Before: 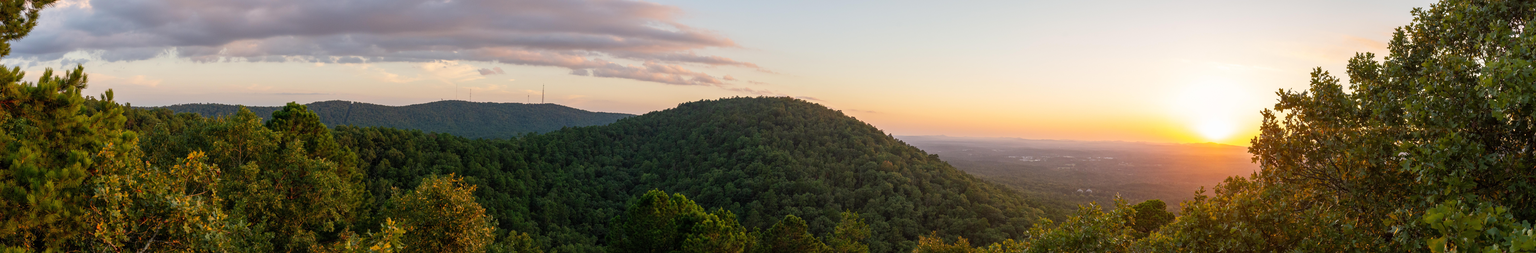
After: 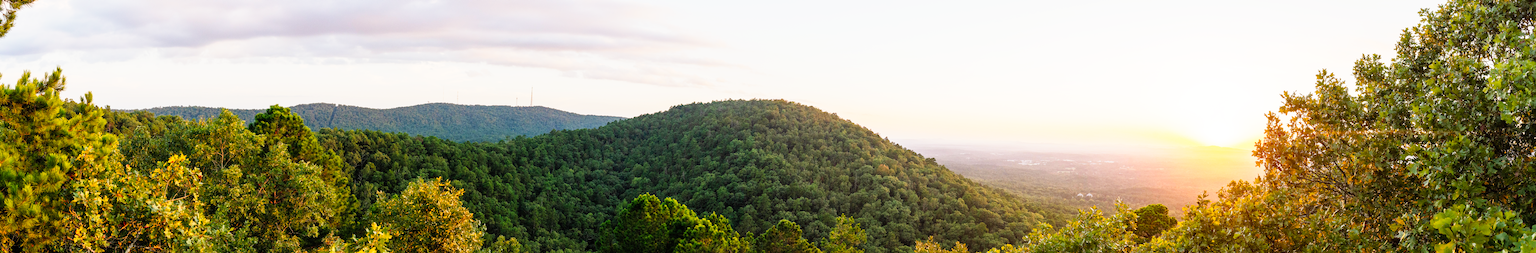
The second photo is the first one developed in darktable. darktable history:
tone curve: curves: ch0 [(0, 0) (0.003, 0.003) (0.011, 0.011) (0.025, 0.026) (0.044, 0.045) (0.069, 0.087) (0.1, 0.141) (0.136, 0.202) (0.177, 0.271) (0.224, 0.357) (0.277, 0.461) (0.335, 0.583) (0.399, 0.685) (0.468, 0.782) (0.543, 0.867) (0.623, 0.927) (0.709, 0.96) (0.801, 0.975) (0.898, 0.987) (1, 1)], preserve colors none
crop and rotate: left 1.492%, right 0.607%, bottom 1.67%
